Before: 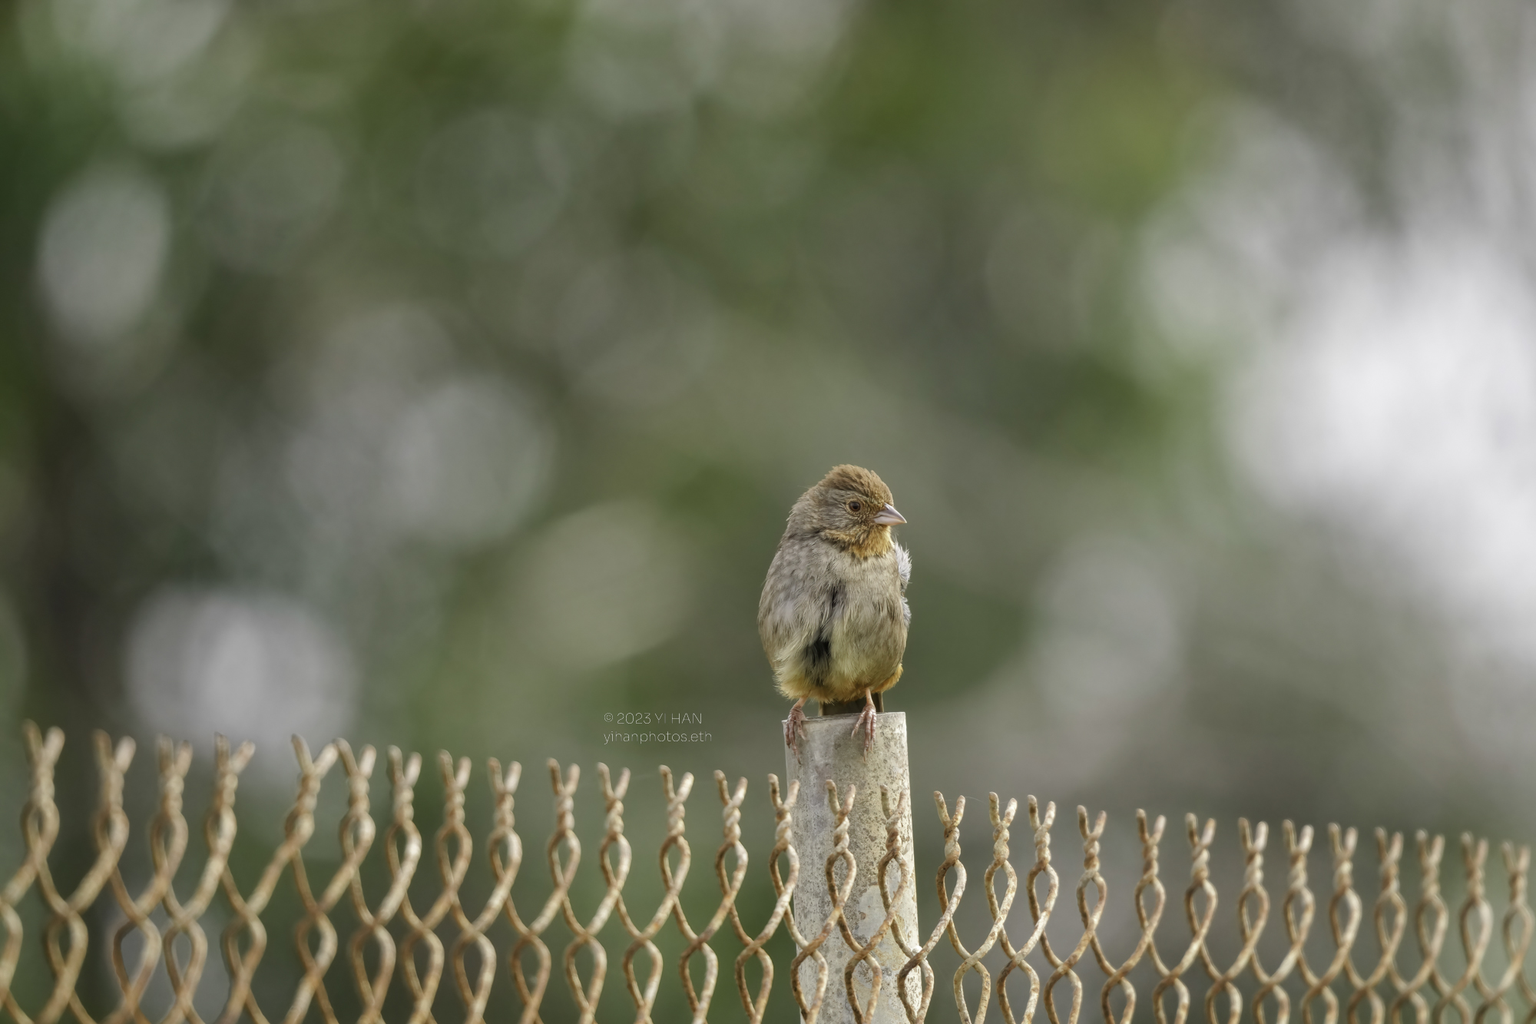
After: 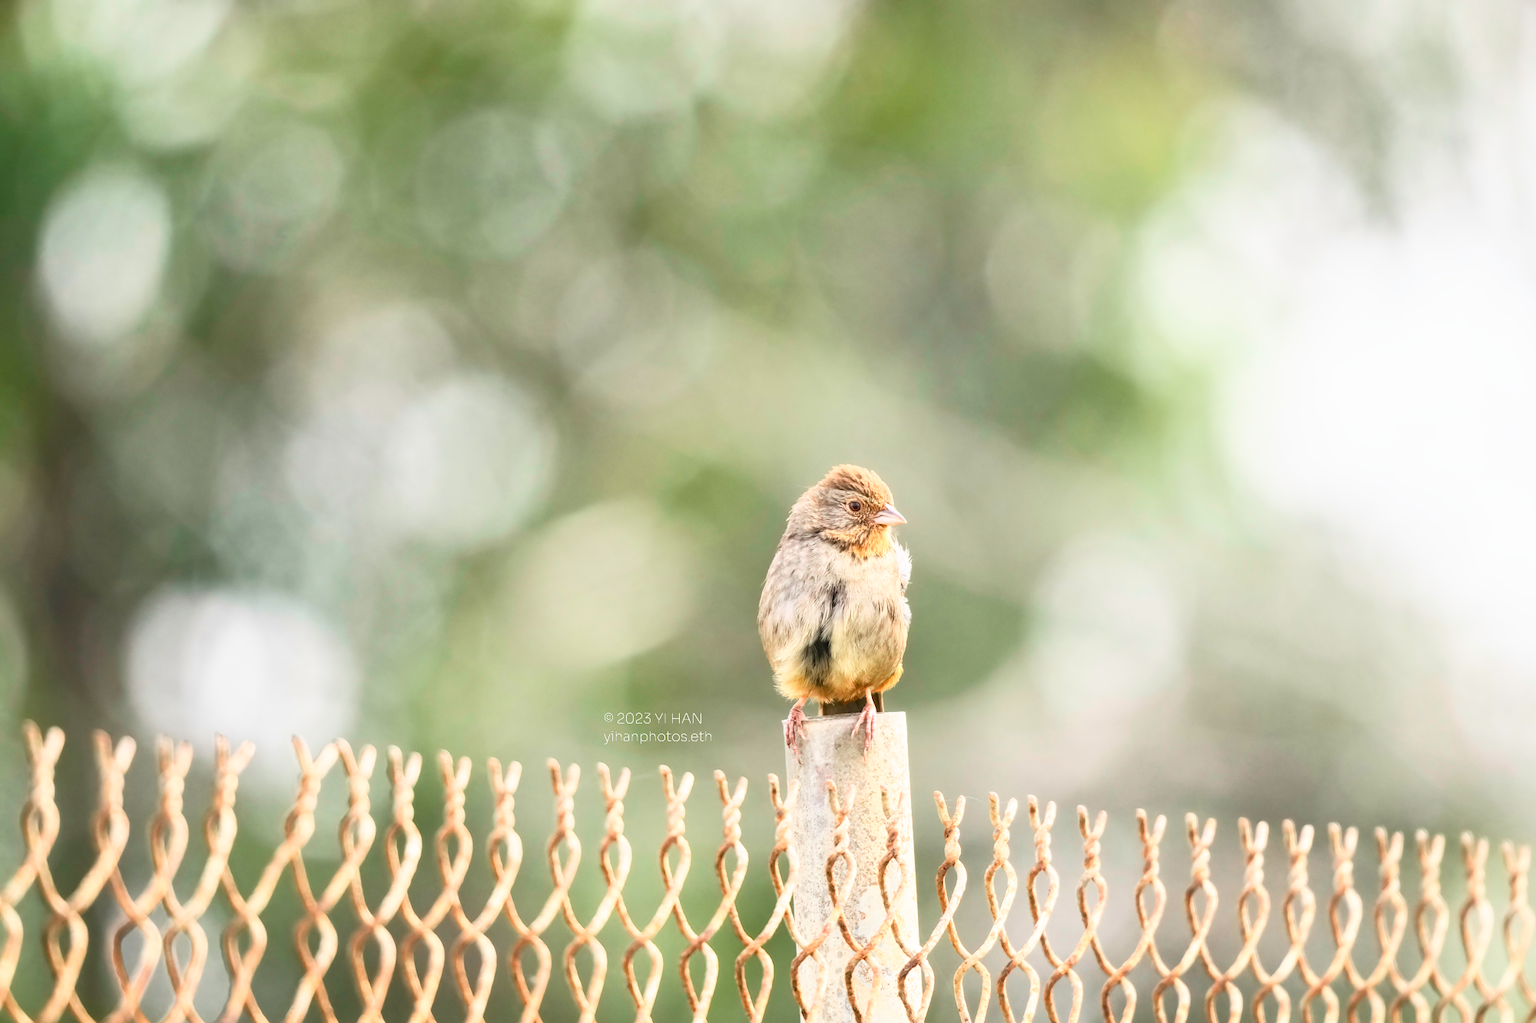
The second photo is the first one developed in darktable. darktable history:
tone curve: curves: ch0 [(0, 0.058) (0.198, 0.188) (0.512, 0.582) (0.625, 0.754) (0.81, 0.934) (1, 1)], color space Lab, independent channels, preserve colors none
base curve: curves: ch0 [(0, 0) (0.579, 0.807) (1, 1)], preserve colors none
